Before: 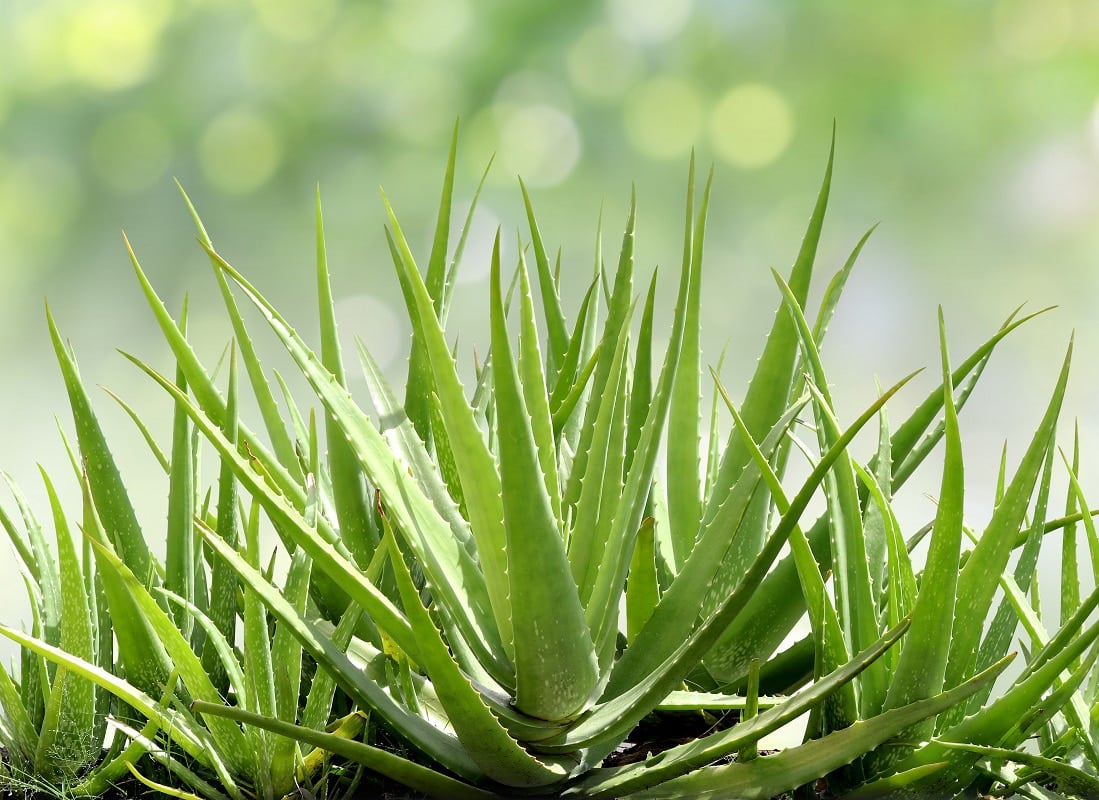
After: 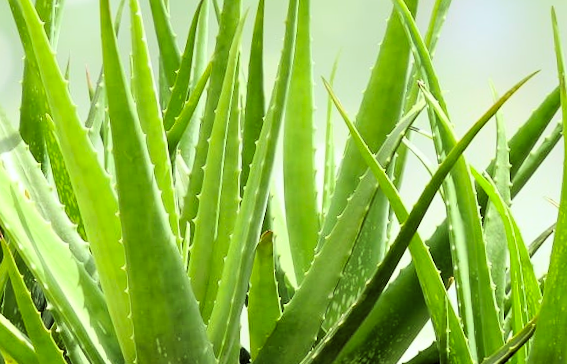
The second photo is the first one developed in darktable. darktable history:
white balance: red 0.978, blue 0.999
contrast brightness saturation: contrast 0.24, brightness 0.26, saturation 0.39
rotate and perspective: rotation -2.22°, lens shift (horizontal) -0.022, automatic cropping off
levels: mode automatic, black 0.023%, white 99.97%, levels [0.062, 0.494, 0.925]
crop: left 35.03%, top 36.625%, right 14.663%, bottom 20.057%
